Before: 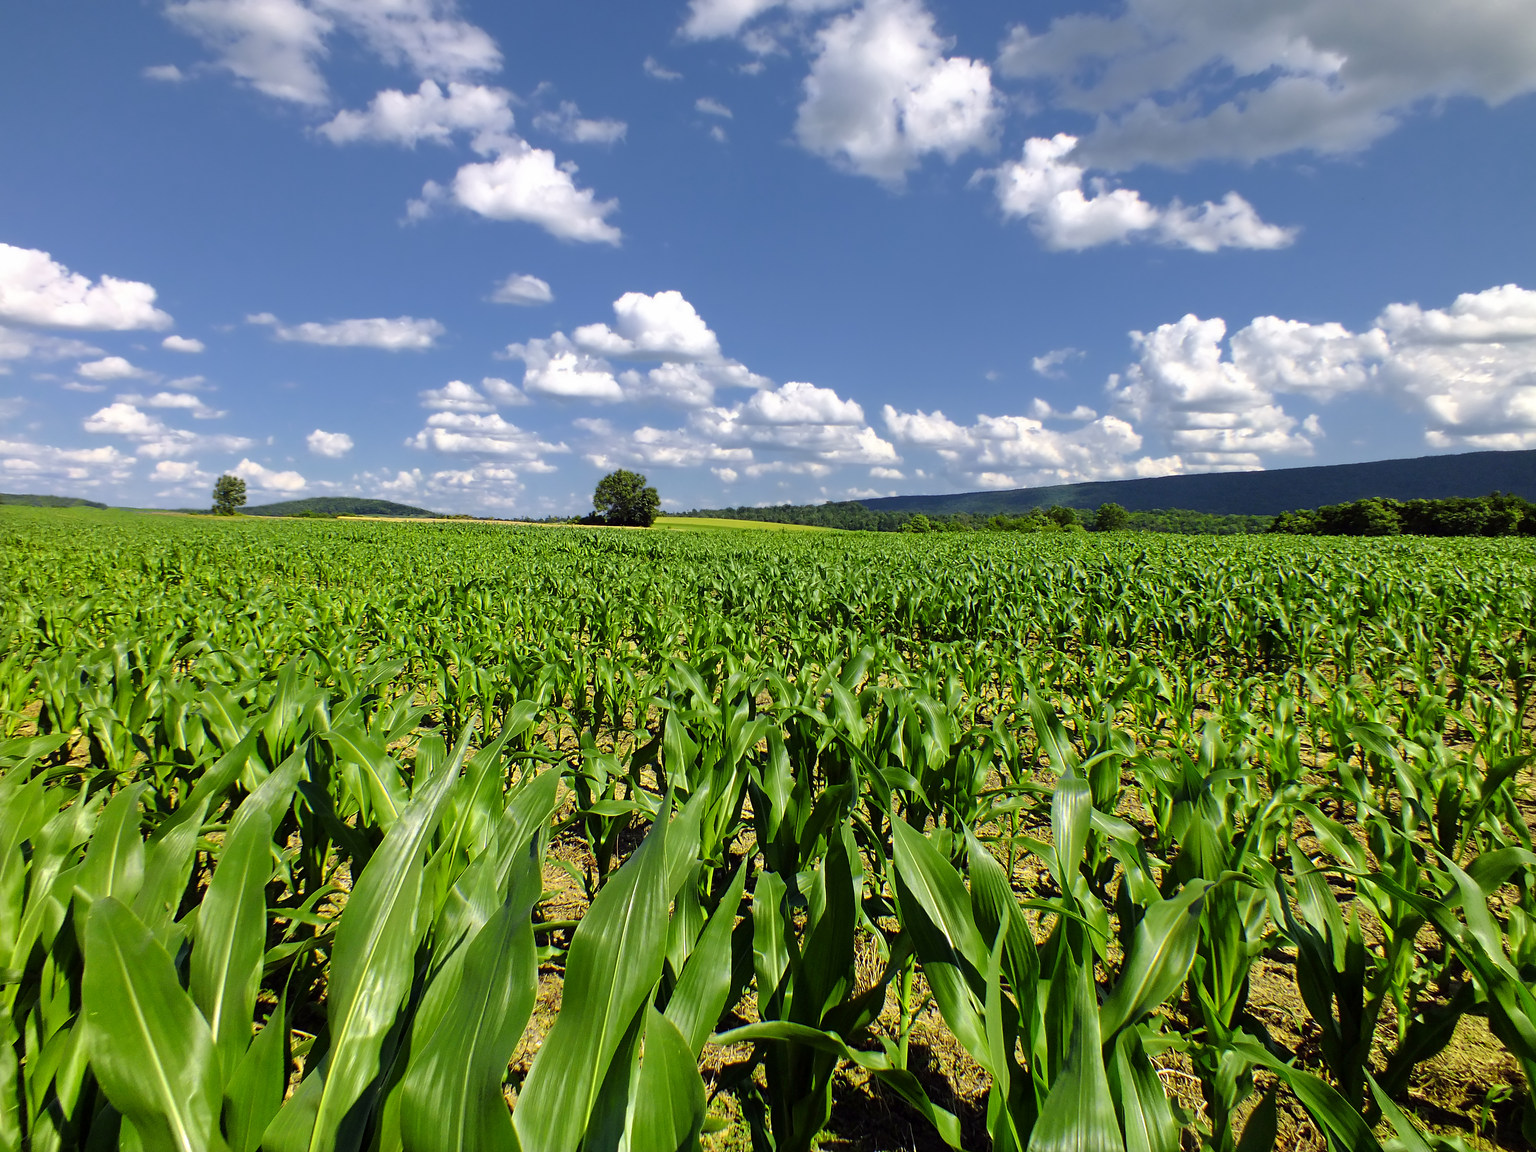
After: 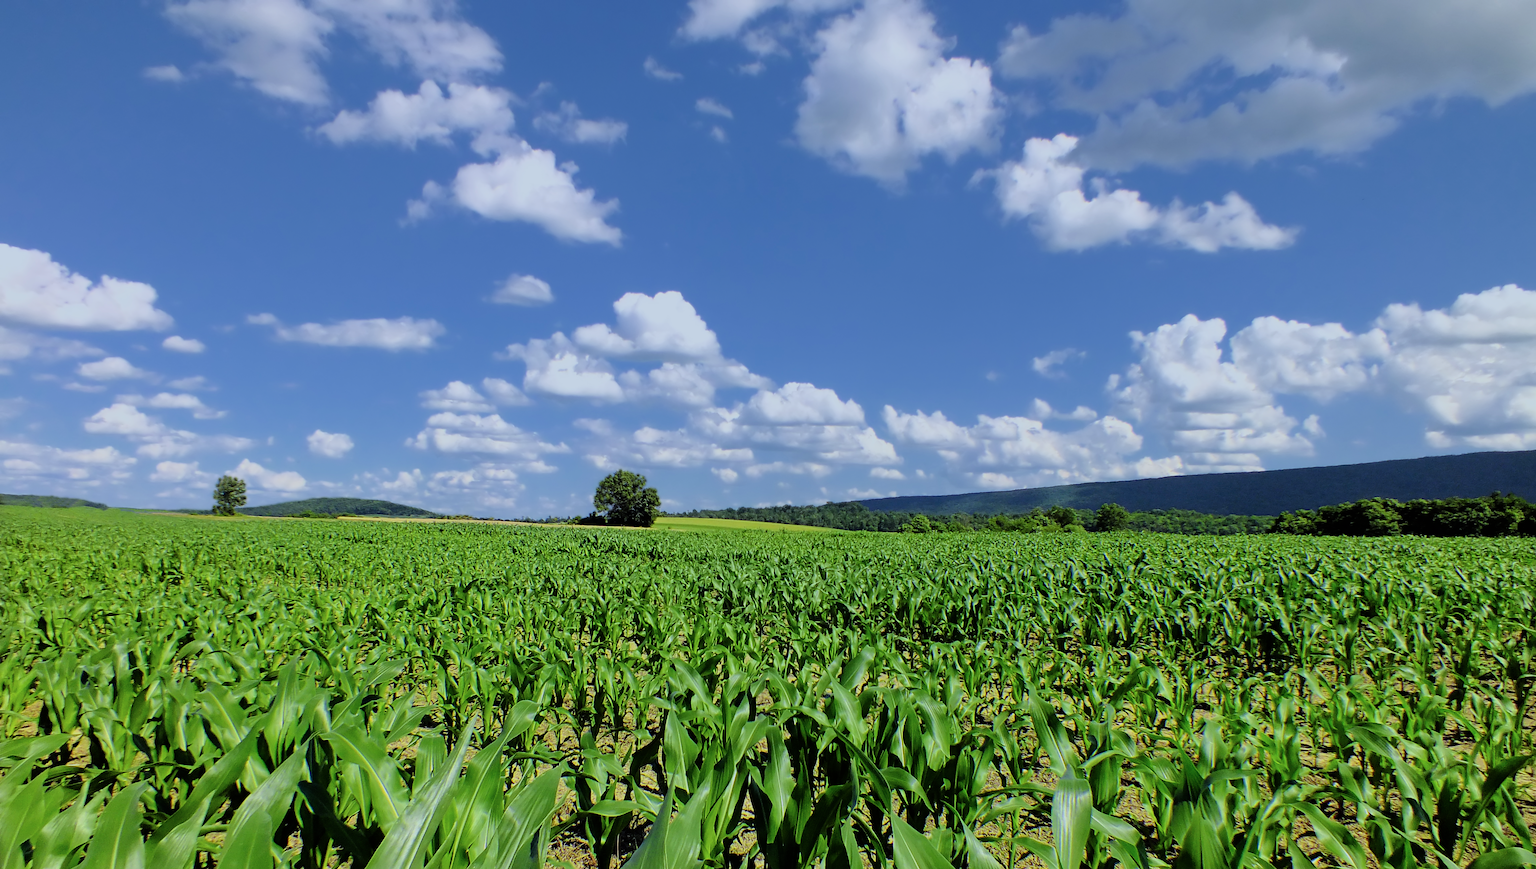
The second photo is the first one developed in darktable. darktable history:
crop: bottom 24.491%
color calibration: illuminant custom, x 0.368, y 0.373, temperature 4347.42 K, saturation algorithm version 1 (2020)
filmic rgb: black relative exposure -7.65 EV, white relative exposure 4.56 EV, hardness 3.61, color science v6 (2022)
